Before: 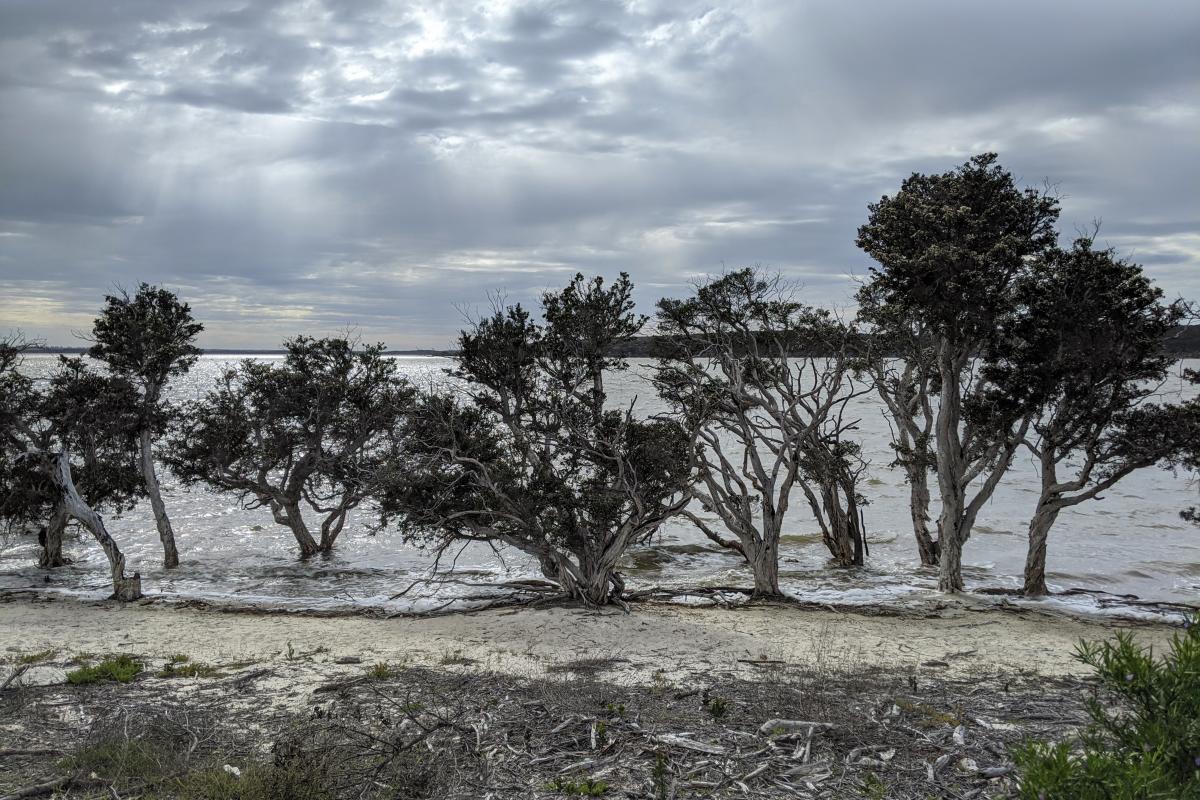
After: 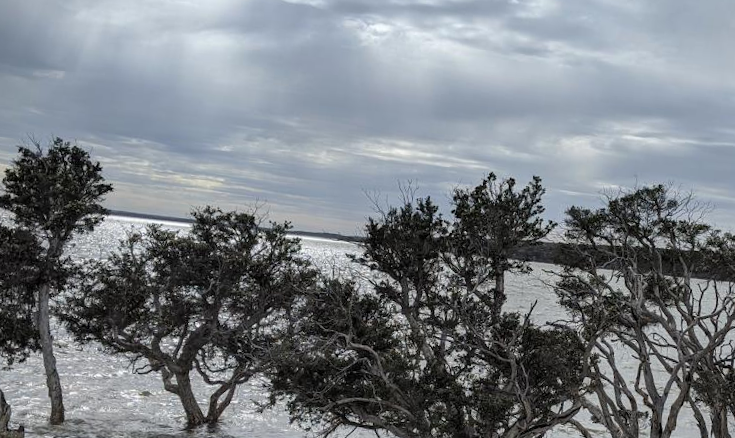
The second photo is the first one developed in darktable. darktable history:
crop and rotate: angle -5.87°, left 2.218%, top 6.88%, right 27.457%, bottom 30.159%
